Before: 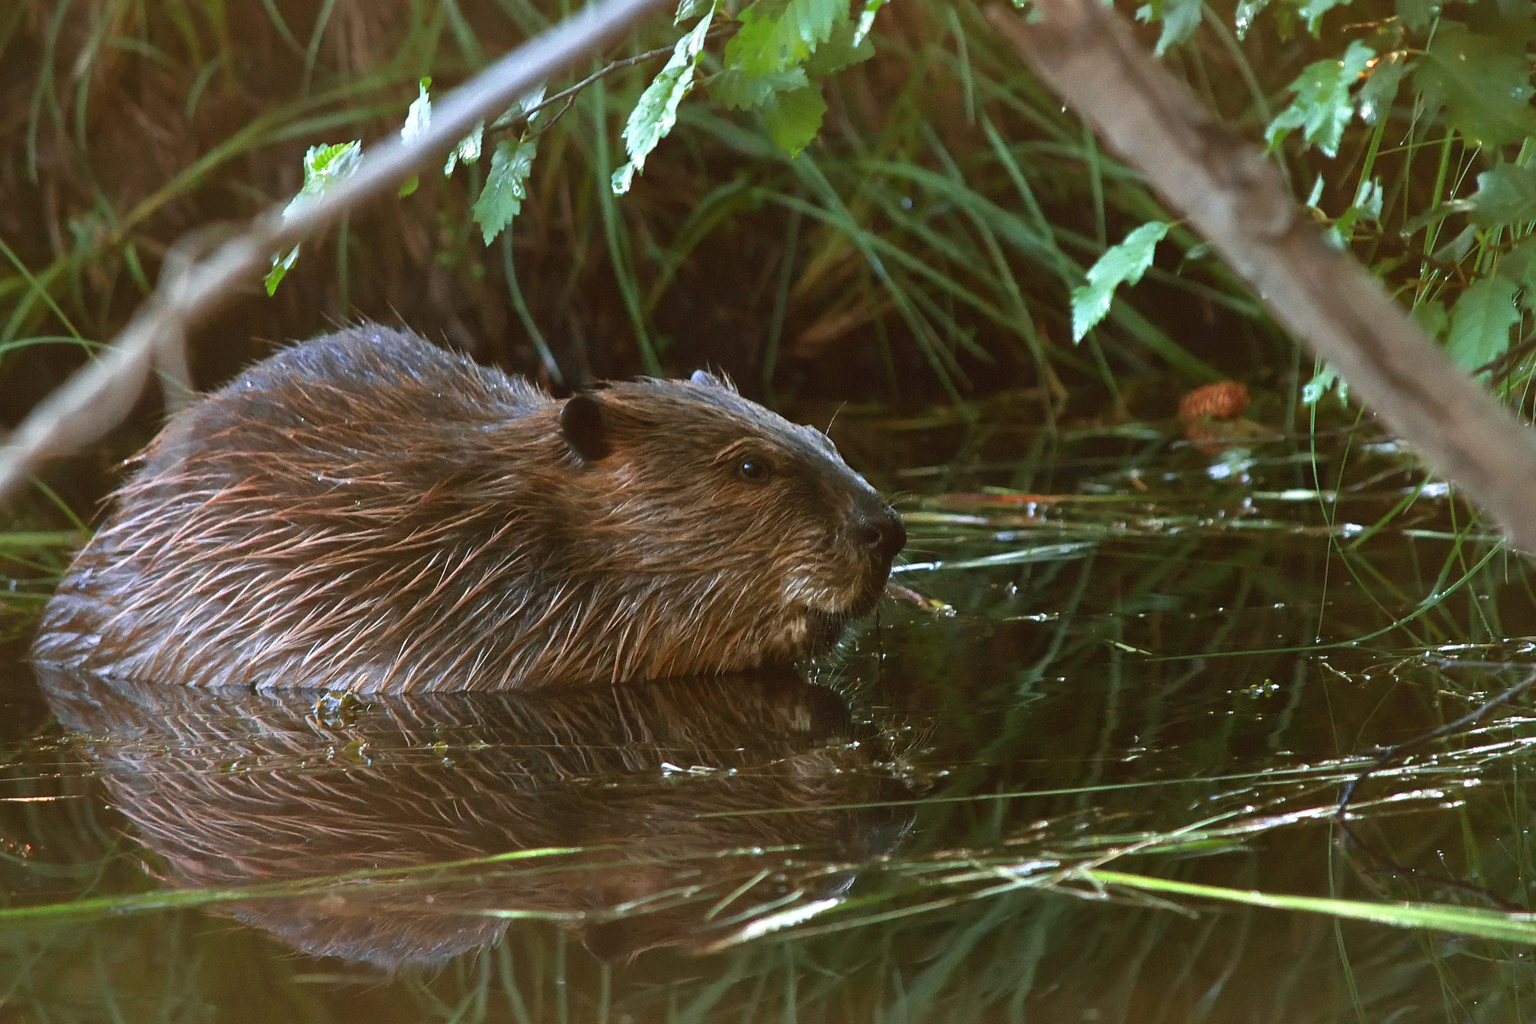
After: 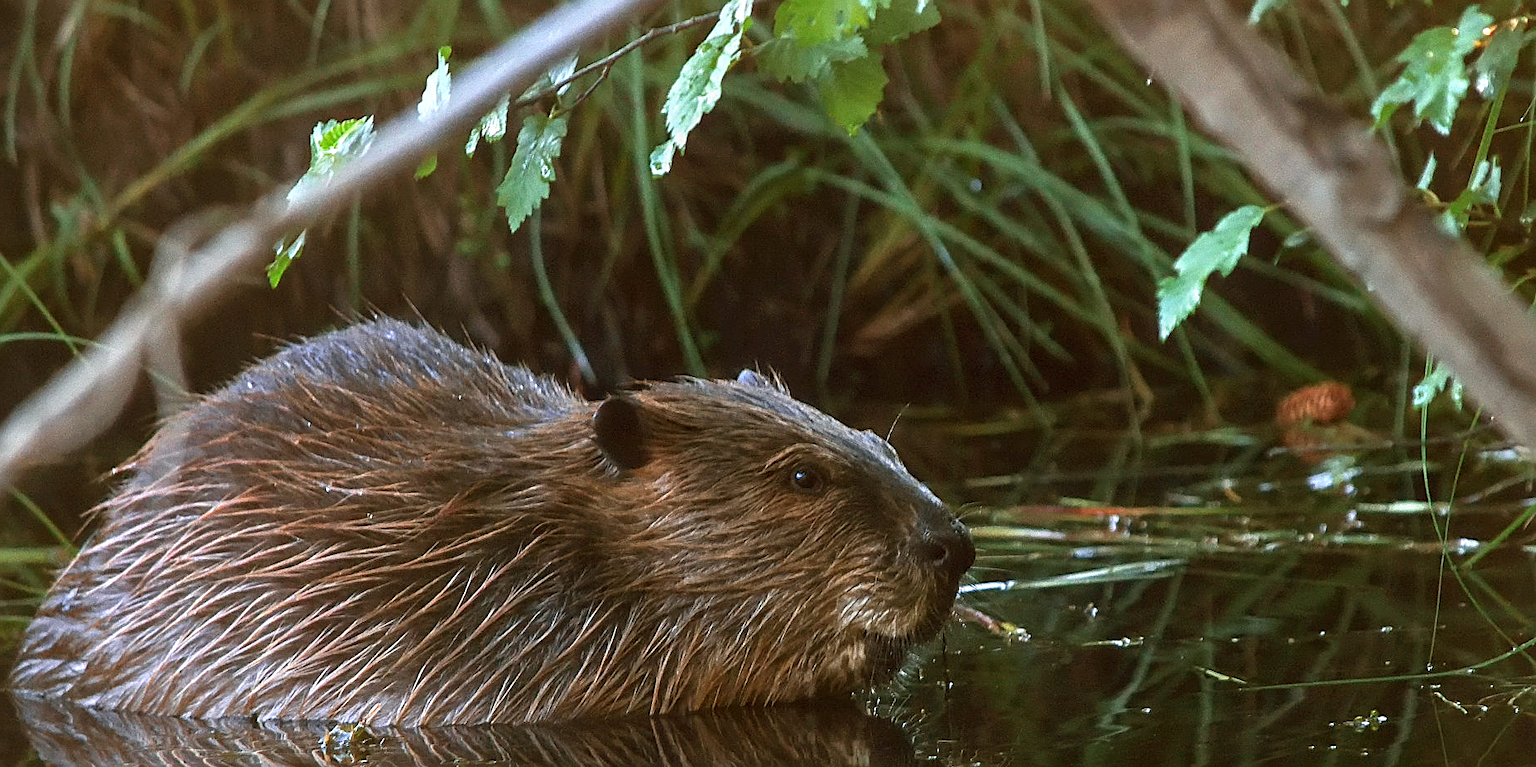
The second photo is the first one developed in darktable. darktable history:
local contrast: on, module defaults
sharpen: on, module defaults
crop: left 1.509%, top 3.452%, right 7.696%, bottom 28.452%
